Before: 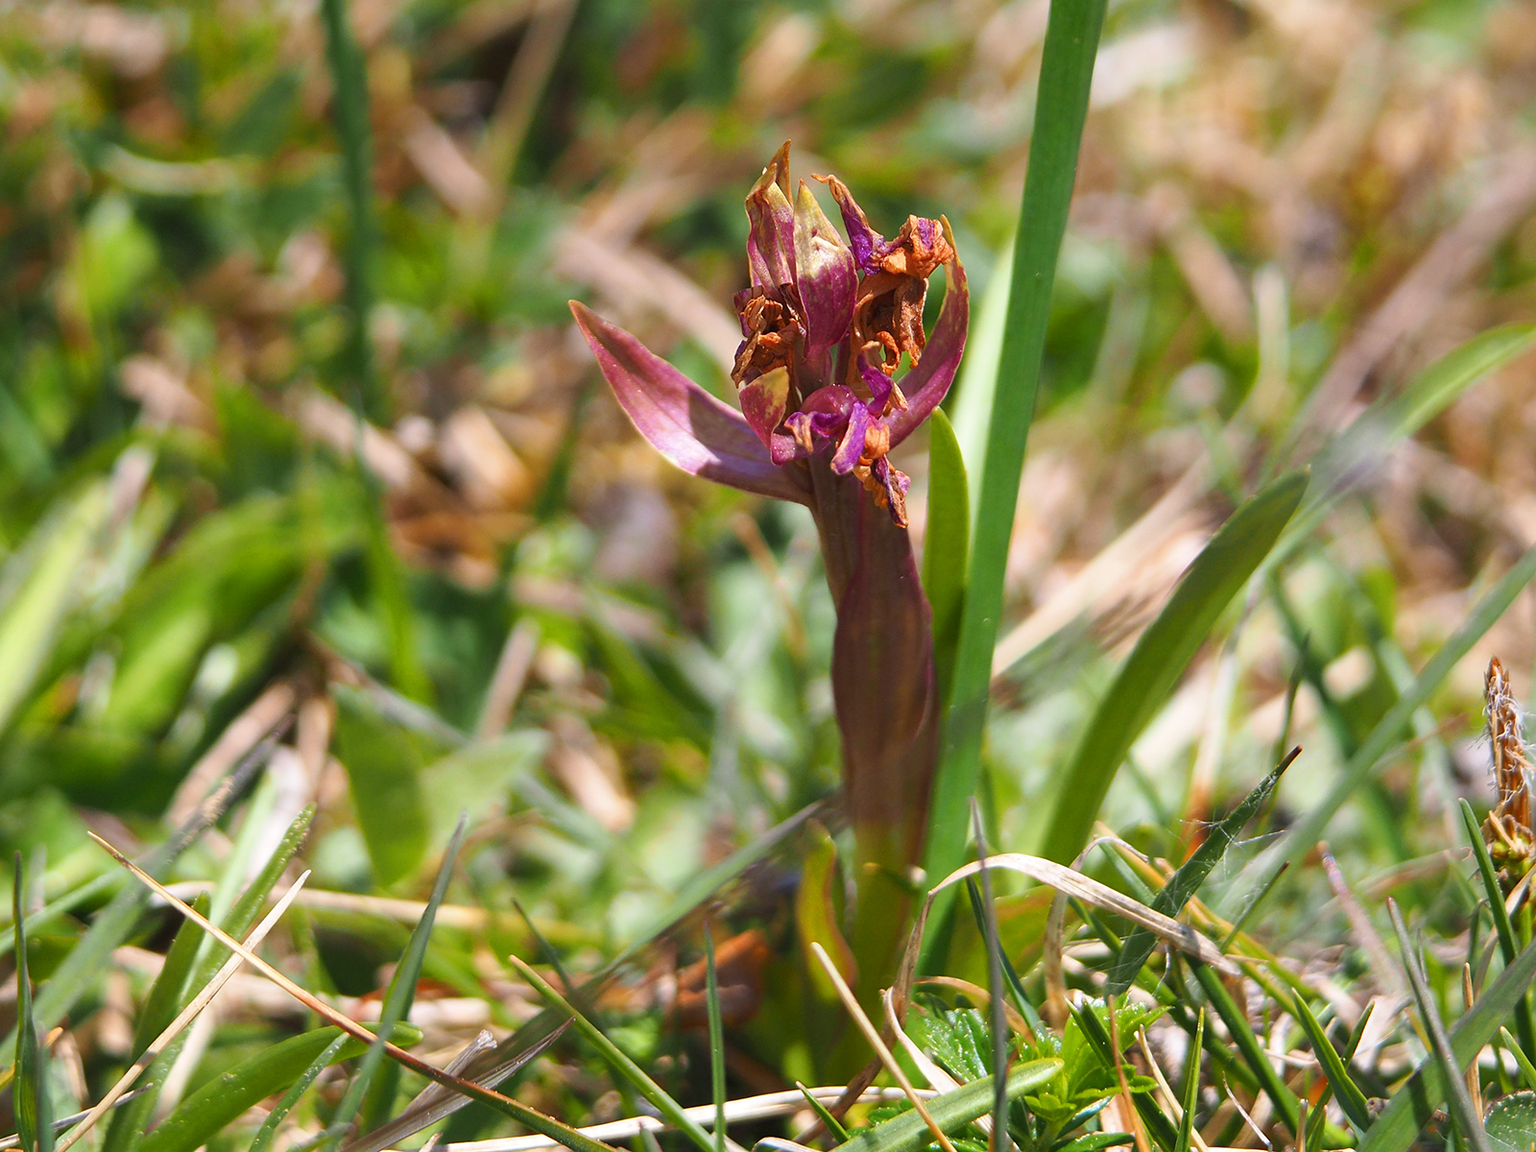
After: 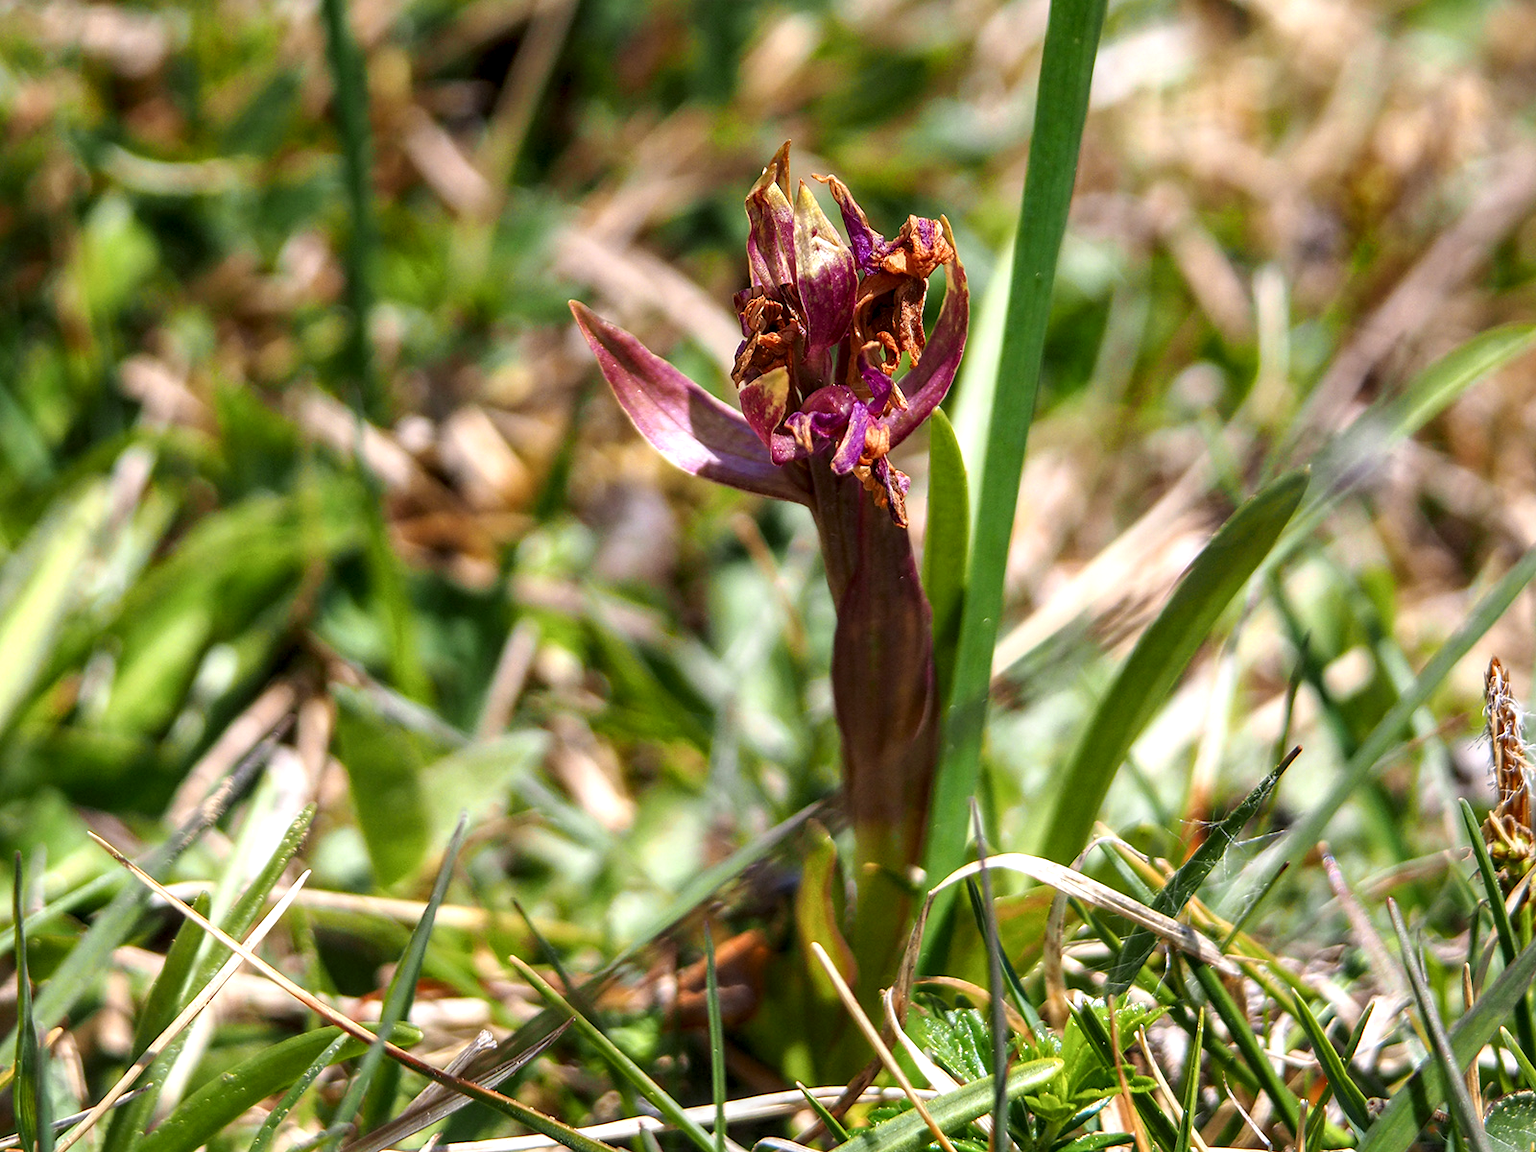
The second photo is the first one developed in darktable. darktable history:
exposure: black level correction 0, compensate exposure bias true, compensate highlight preservation false
local contrast: detail 160%
